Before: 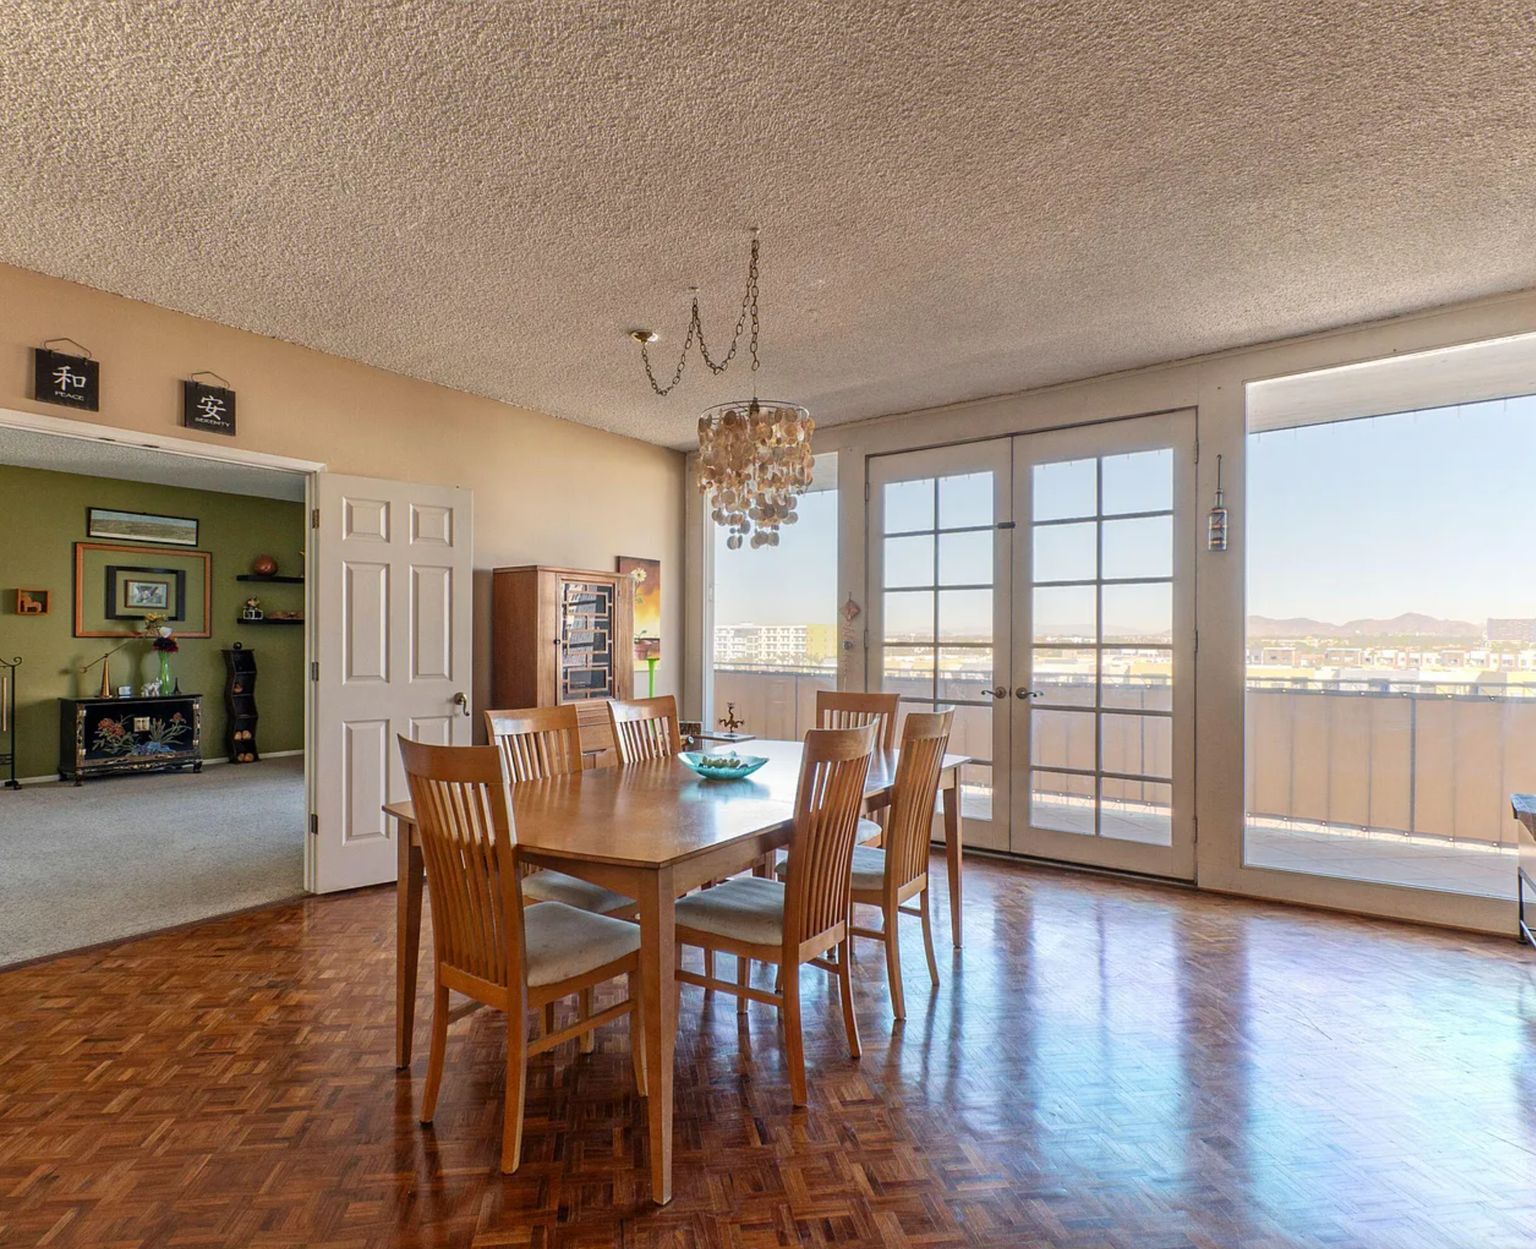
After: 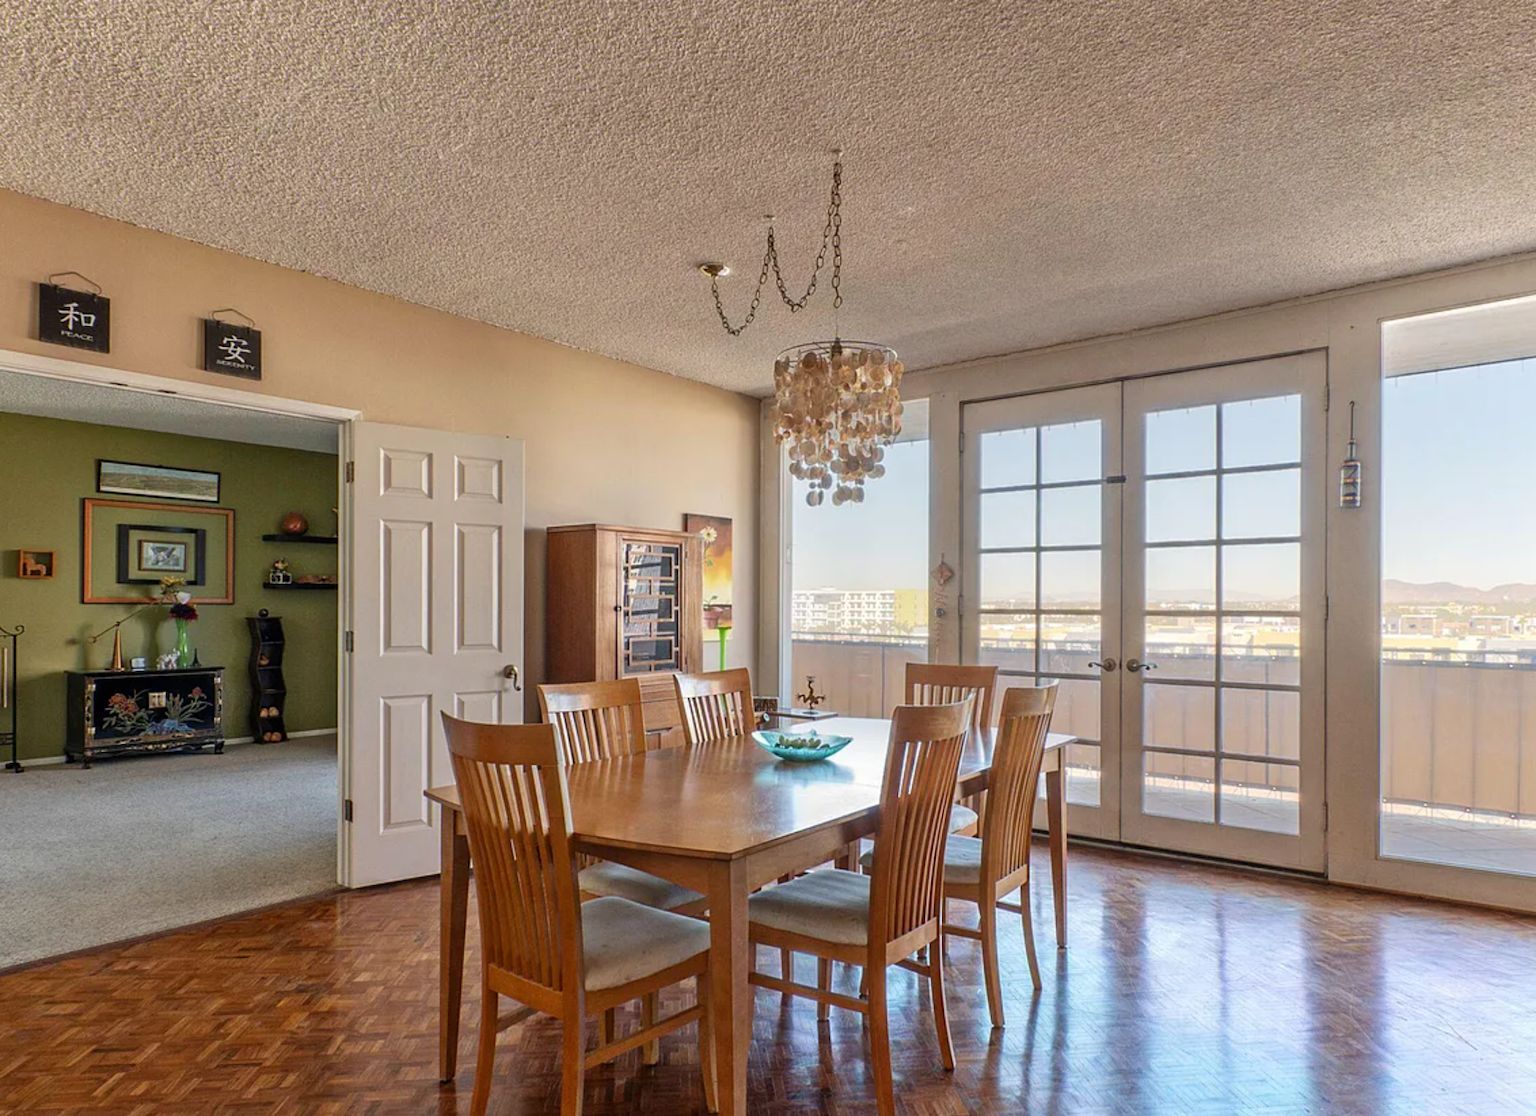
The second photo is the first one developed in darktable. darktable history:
crop: top 7.451%, right 9.777%, bottom 11.904%
